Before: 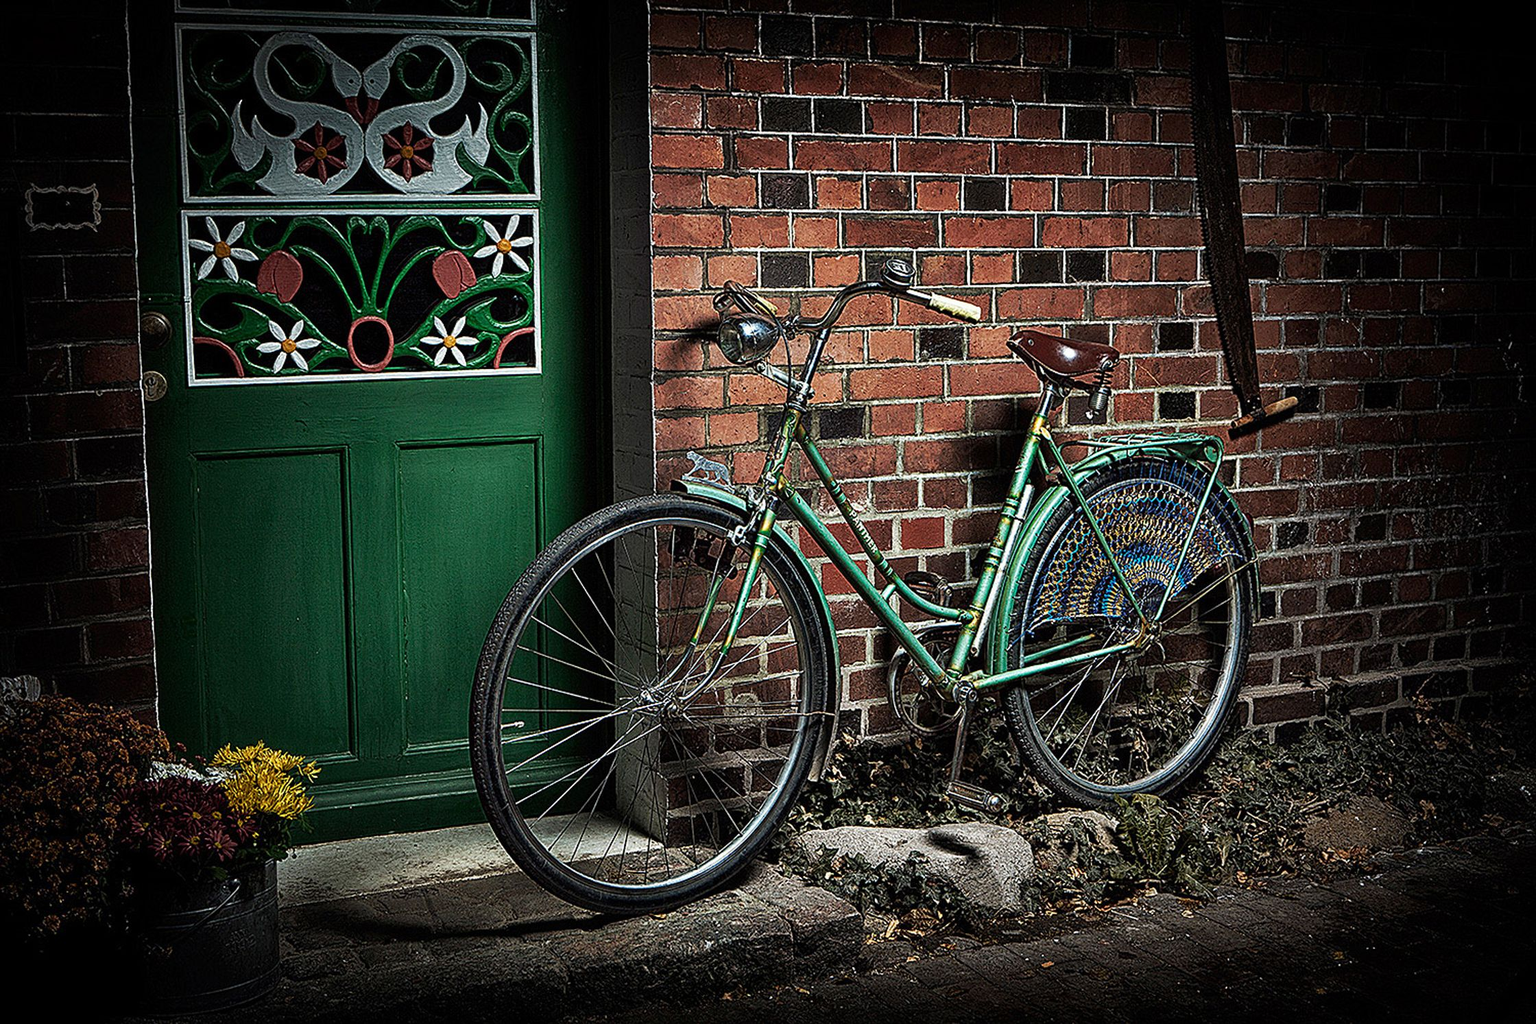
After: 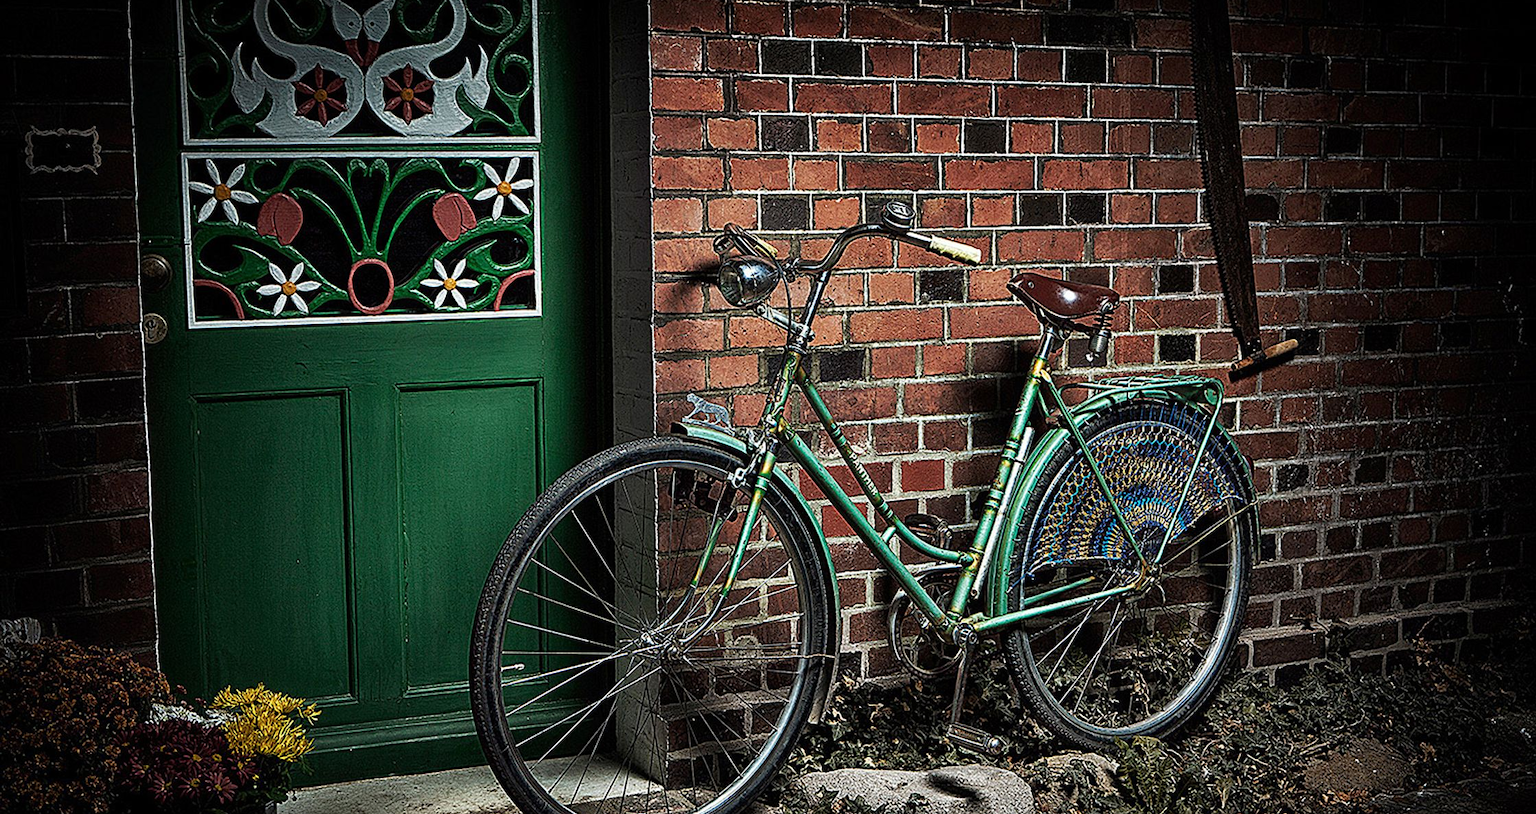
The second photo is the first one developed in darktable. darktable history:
crop and rotate: top 5.659%, bottom 14.749%
